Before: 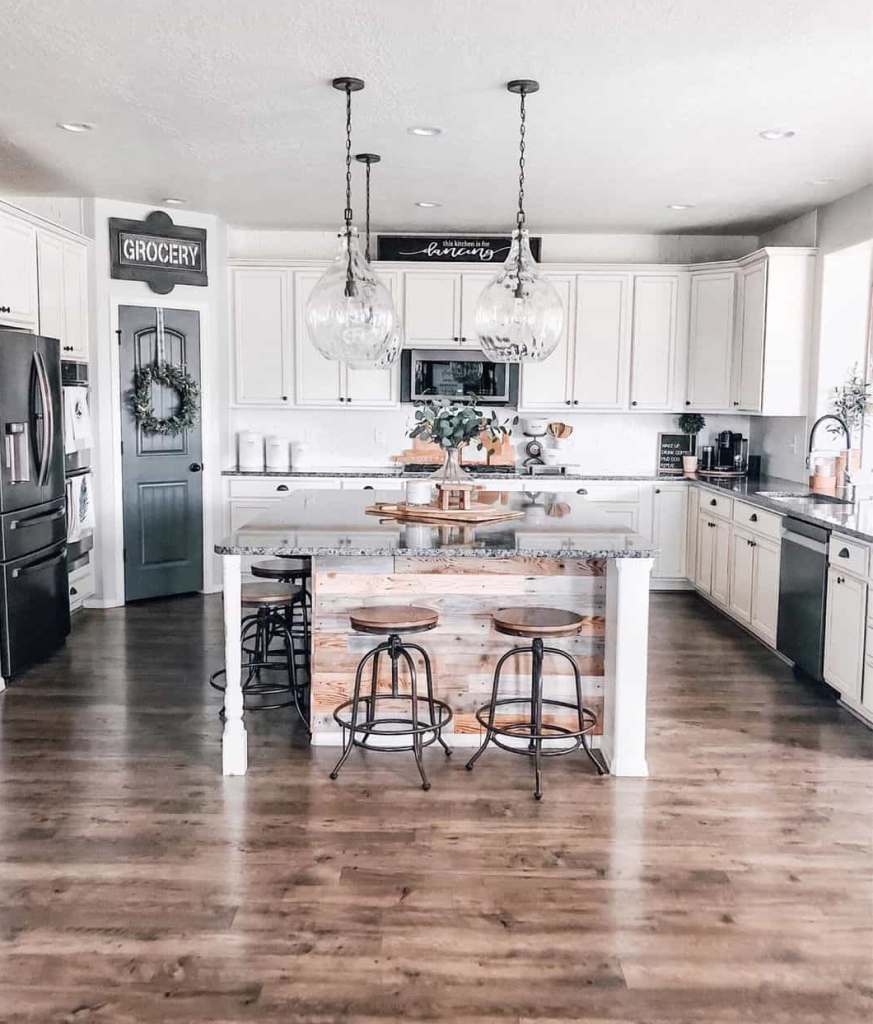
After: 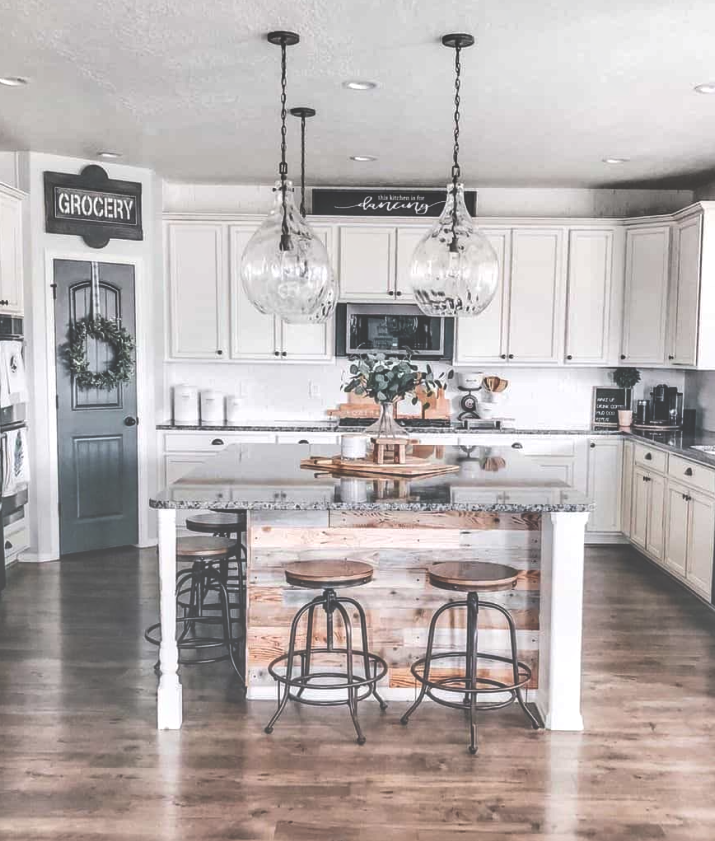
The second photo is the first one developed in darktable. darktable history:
exposure: black level correction -0.086, compensate exposure bias true, compensate highlight preservation false
shadows and highlights: shadows 49.16, highlights -41.3, soften with gaussian
color correction: highlights b* -0.056, saturation 1.14
local contrast: on, module defaults
crop and rotate: left 7.514%, top 4.588%, right 10.551%, bottom 13.222%
